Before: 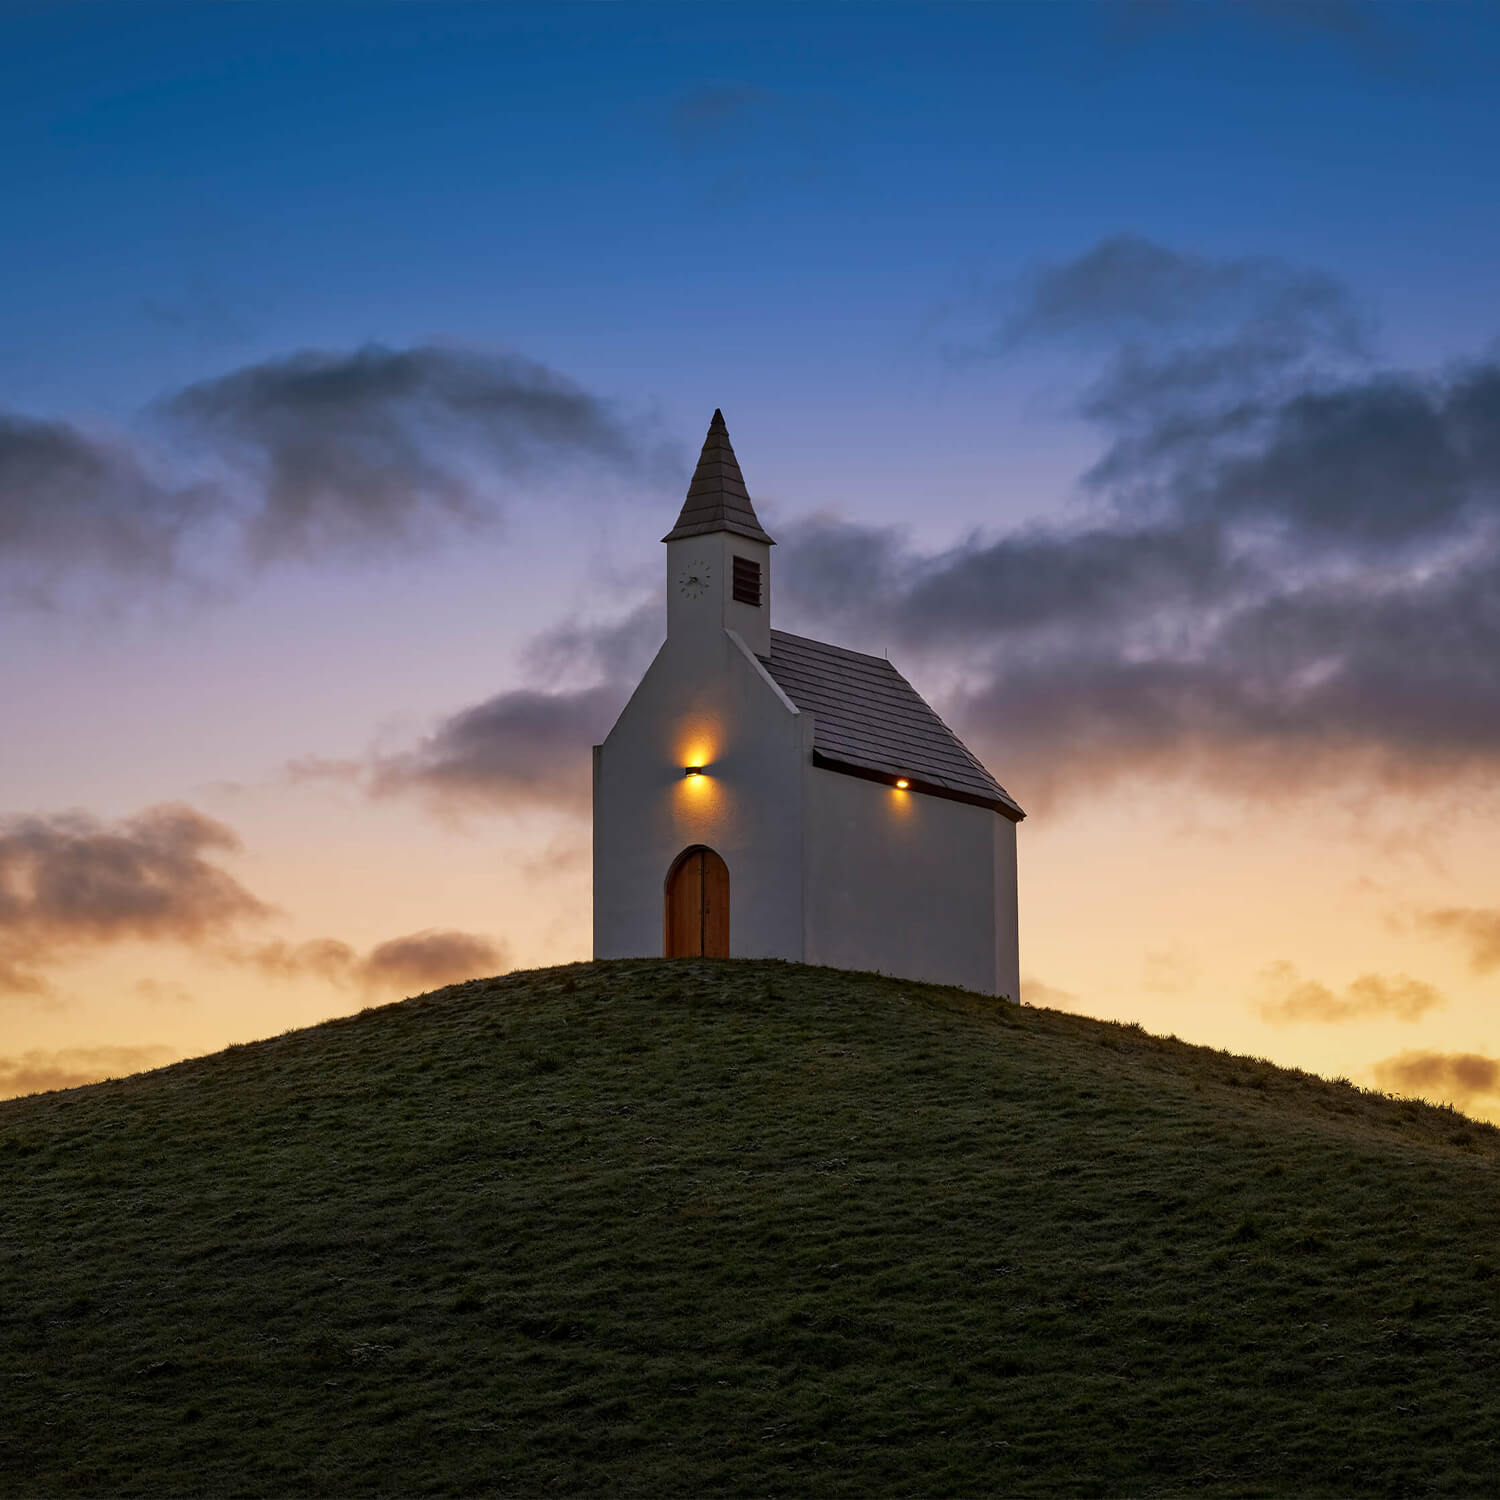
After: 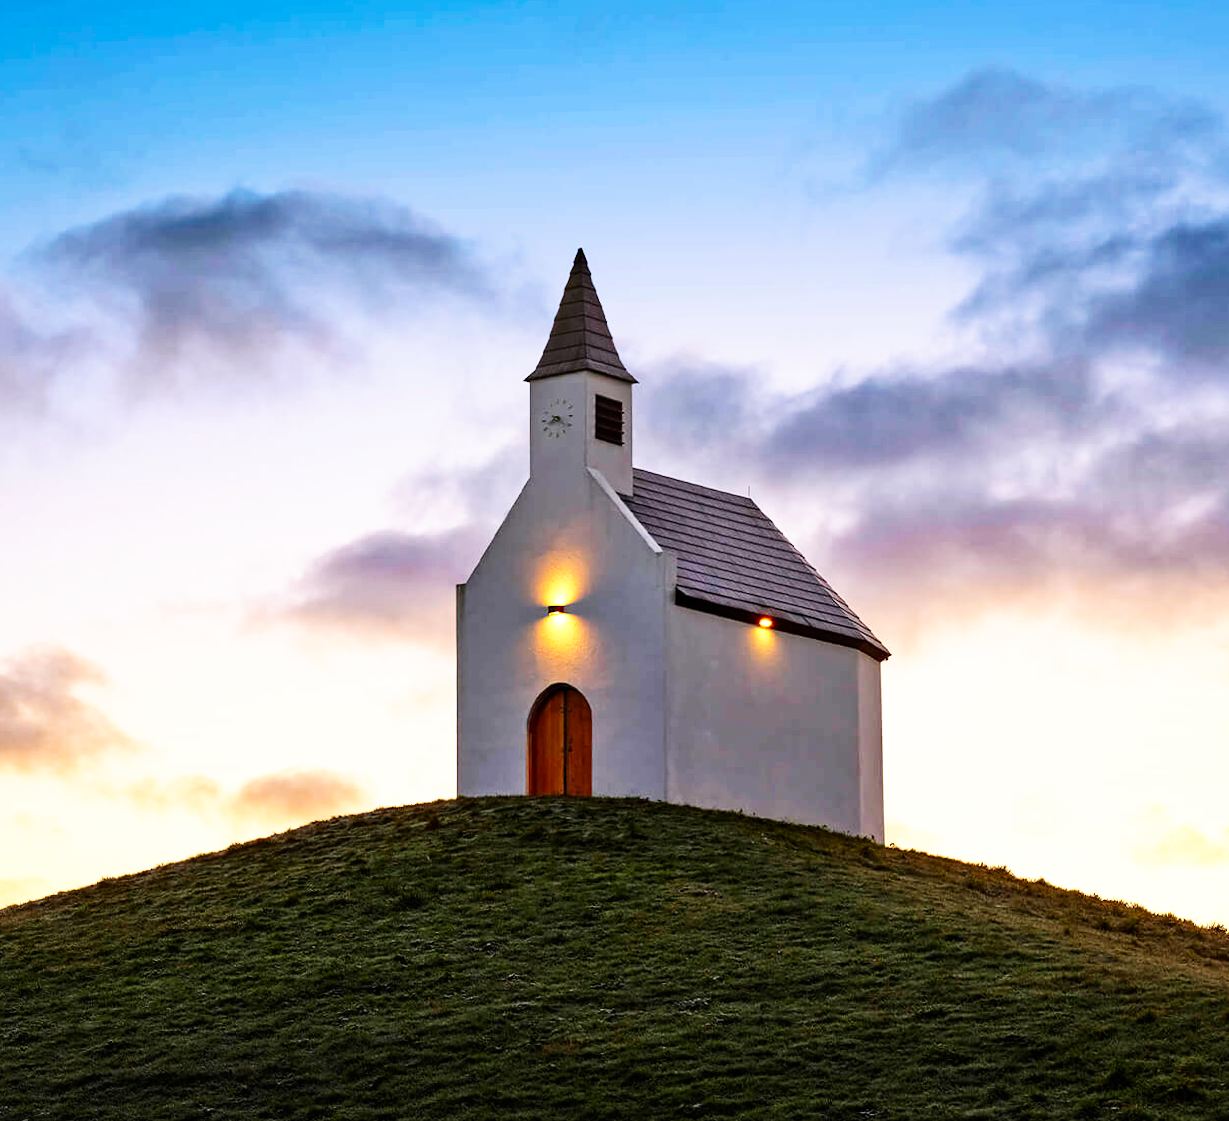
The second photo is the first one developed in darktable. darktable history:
crop: left 7.856%, top 11.836%, right 10.12%, bottom 15.387%
base curve: curves: ch0 [(0, 0) (0.007, 0.004) (0.027, 0.03) (0.046, 0.07) (0.207, 0.54) (0.442, 0.872) (0.673, 0.972) (1, 1)], preserve colors none
rotate and perspective: lens shift (horizontal) -0.055, automatic cropping off
exposure: black level correction 0.001, exposure 0.5 EV, compensate exposure bias true, compensate highlight preservation false
